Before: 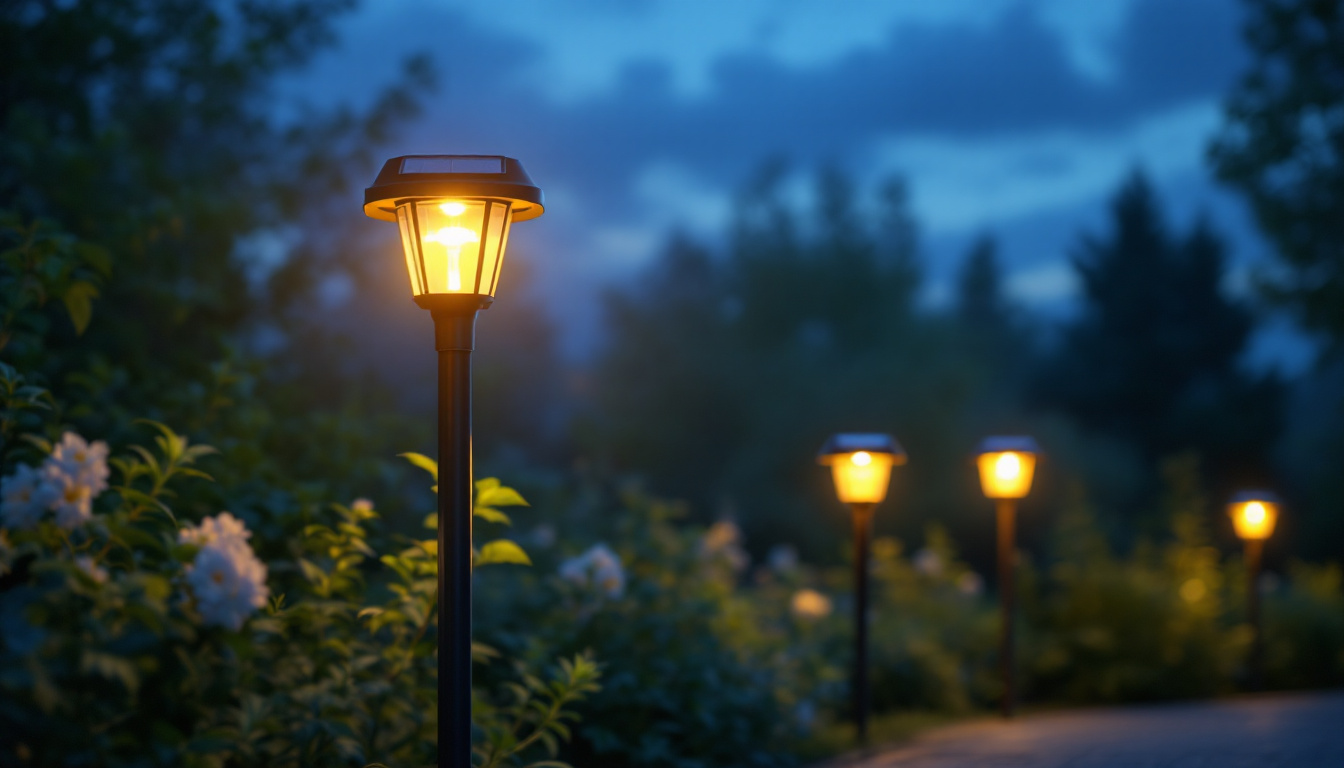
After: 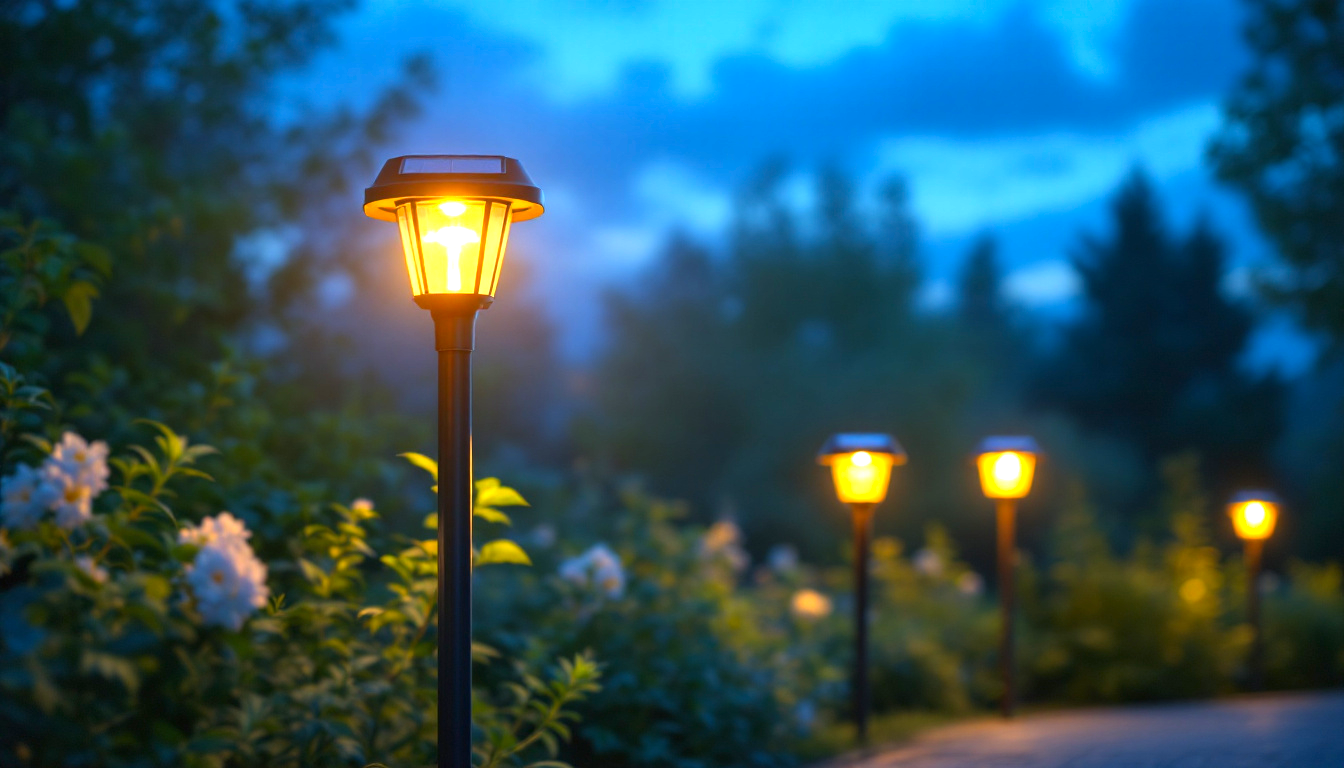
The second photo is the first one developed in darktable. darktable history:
contrast brightness saturation: contrast 0.04, saturation 0.16
exposure: black level correction 0, exposure 0.95 EV, compensate exposure bias true, compensate highlight preservation false
